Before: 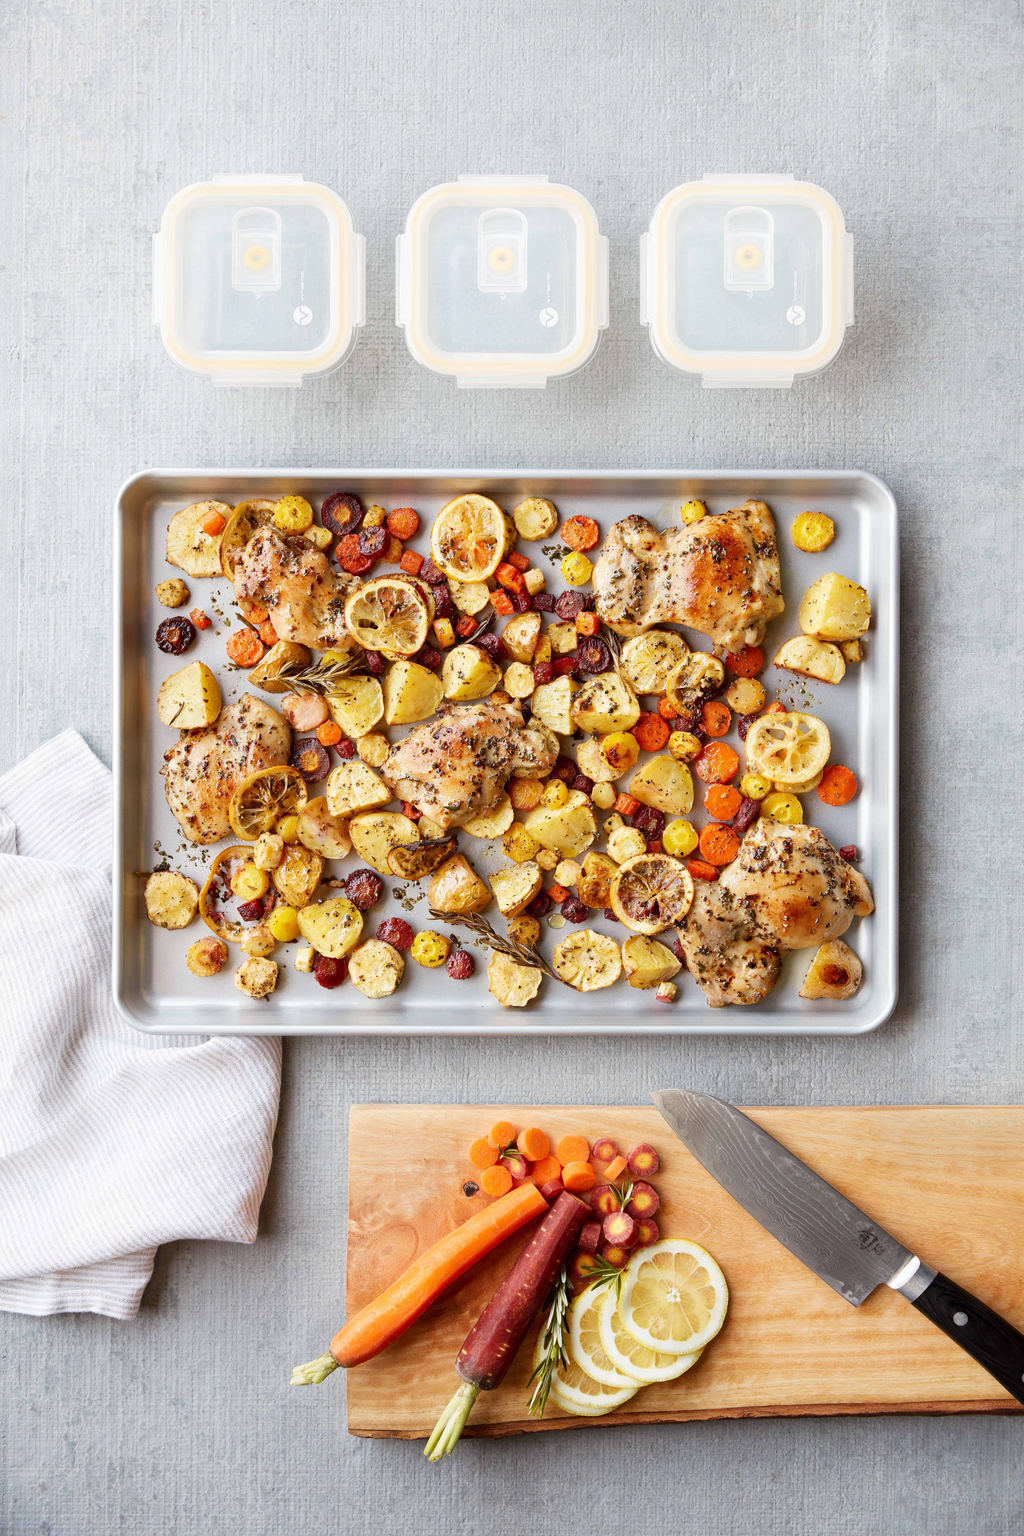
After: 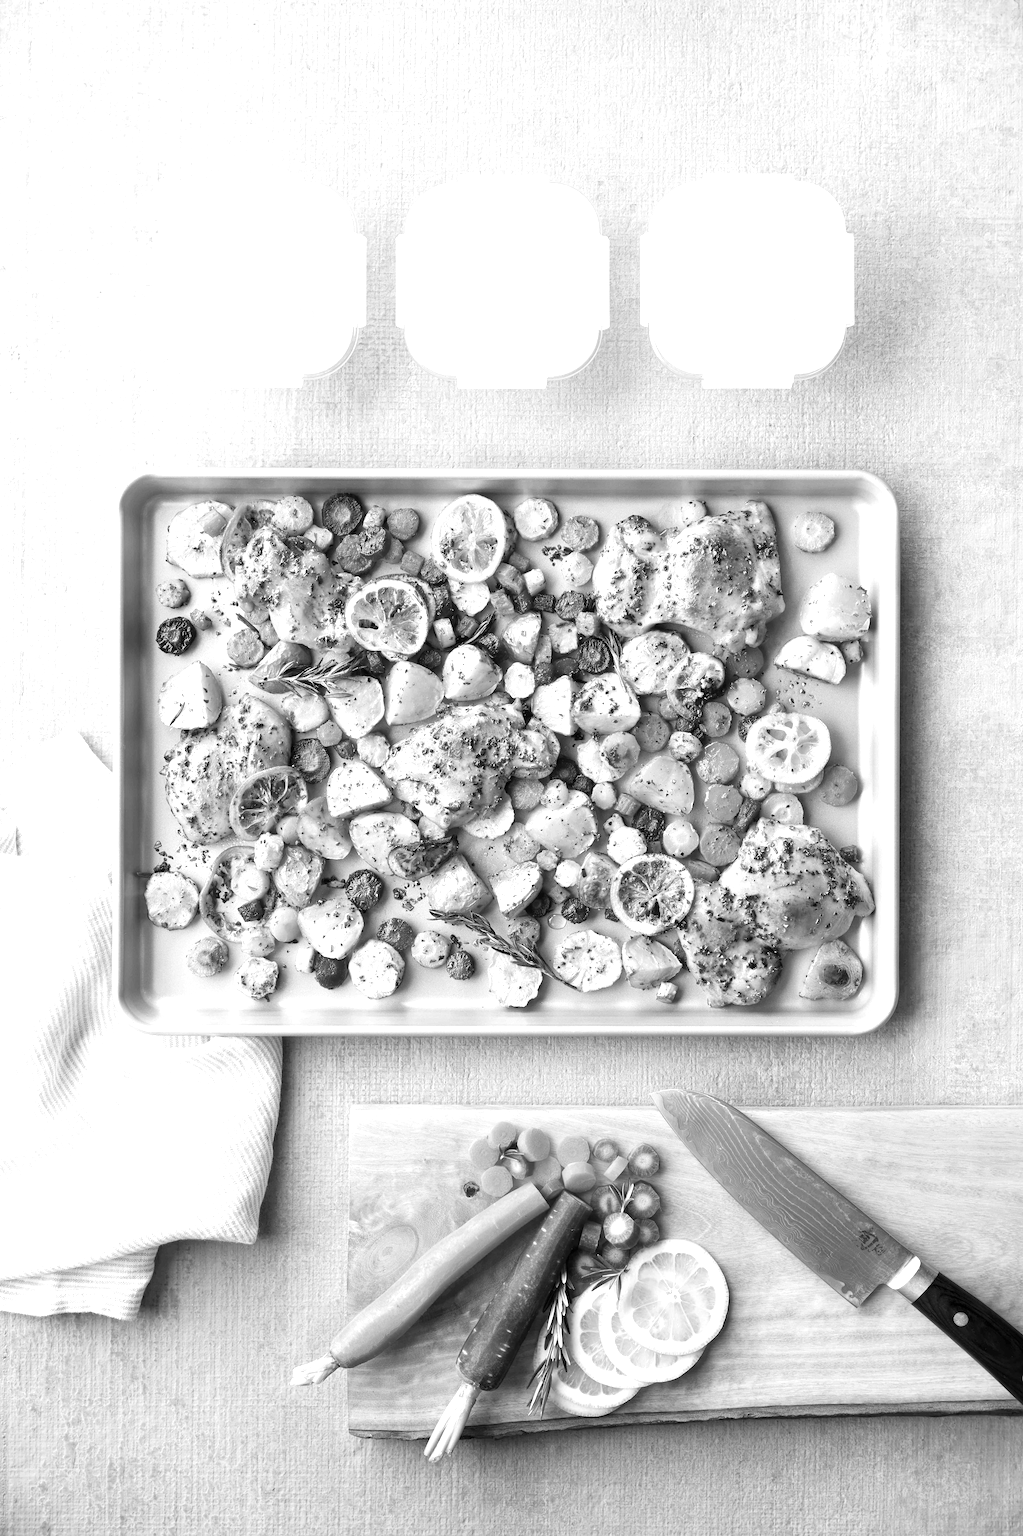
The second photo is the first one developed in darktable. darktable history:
exposure: exposure 0.6 EV, compensate highlight preservation false
color correction: highlights a* 0.207, highlights b* 2.7, shadows a* -0.874, shadows b* -4.78
monochrome: on, module defaults
